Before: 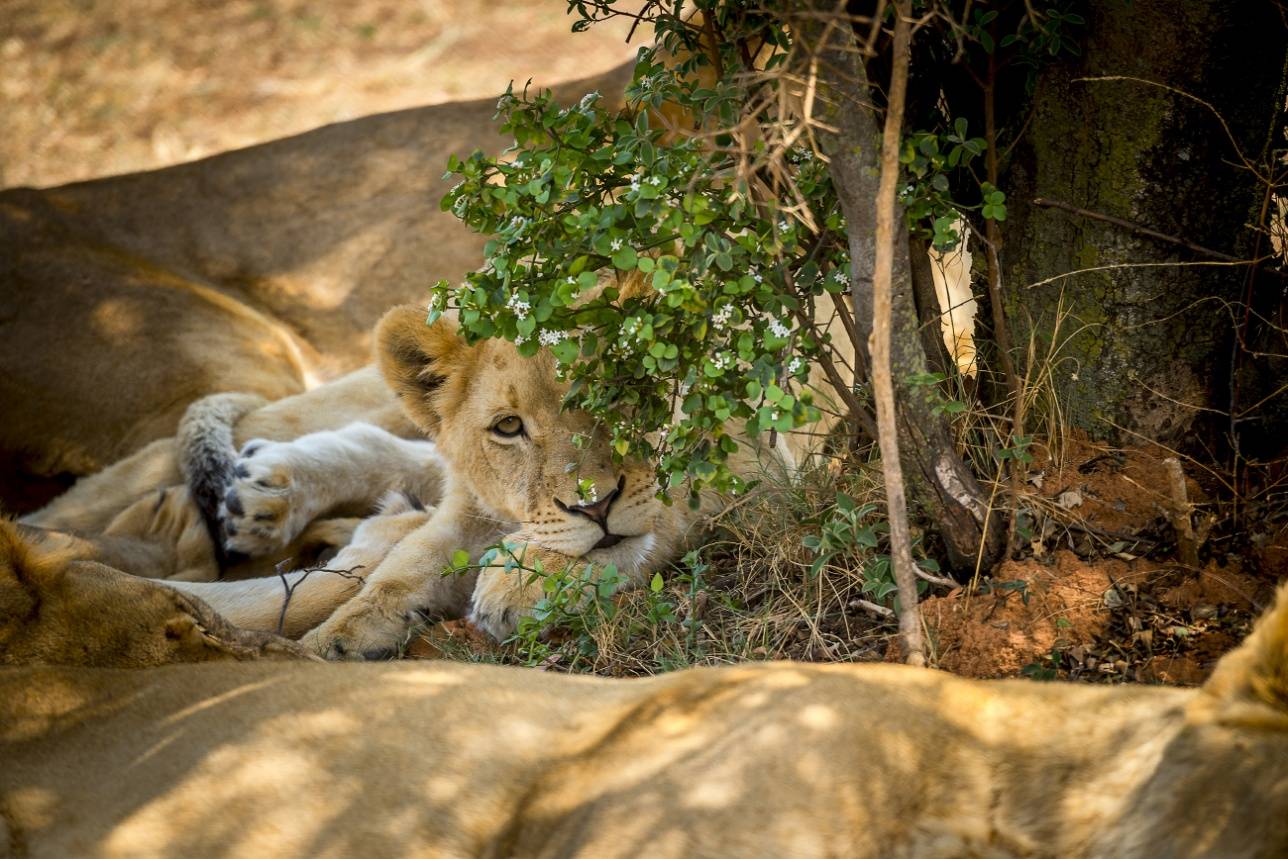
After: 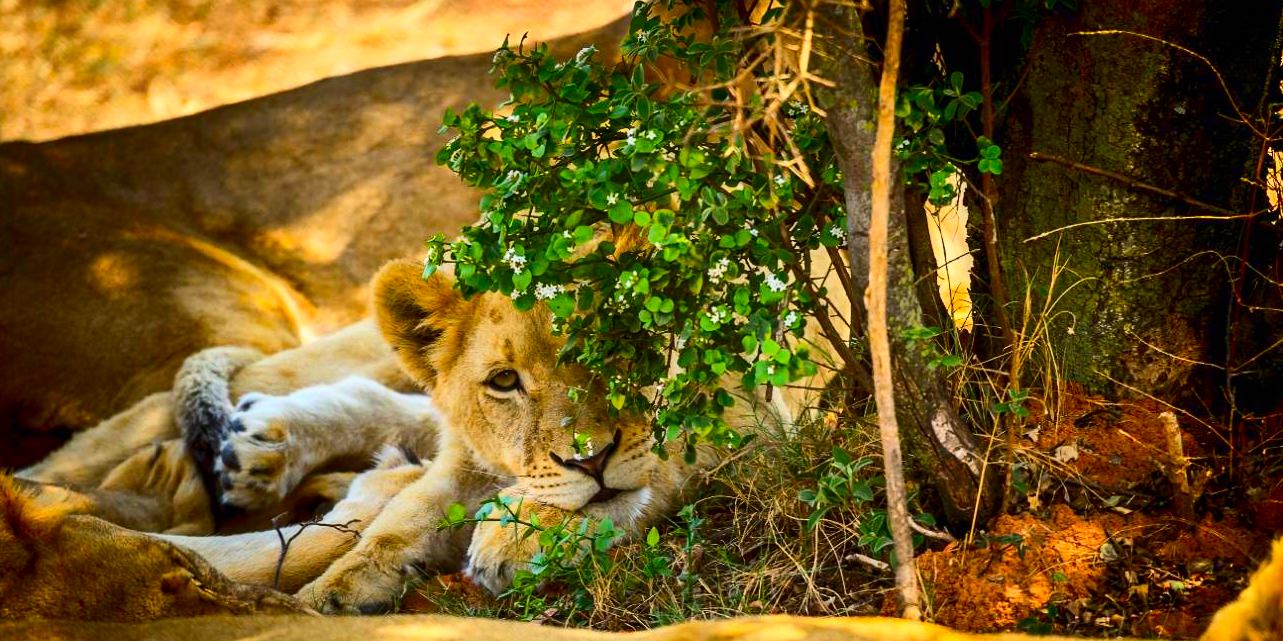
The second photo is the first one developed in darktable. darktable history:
crop: left 0.387%, top 5.469%, bottom 19.809%
contrast brightness saturation: contrast 0.26, brightness 0.02, saturation 0.87
shadows and highlights: soften with gaussian
